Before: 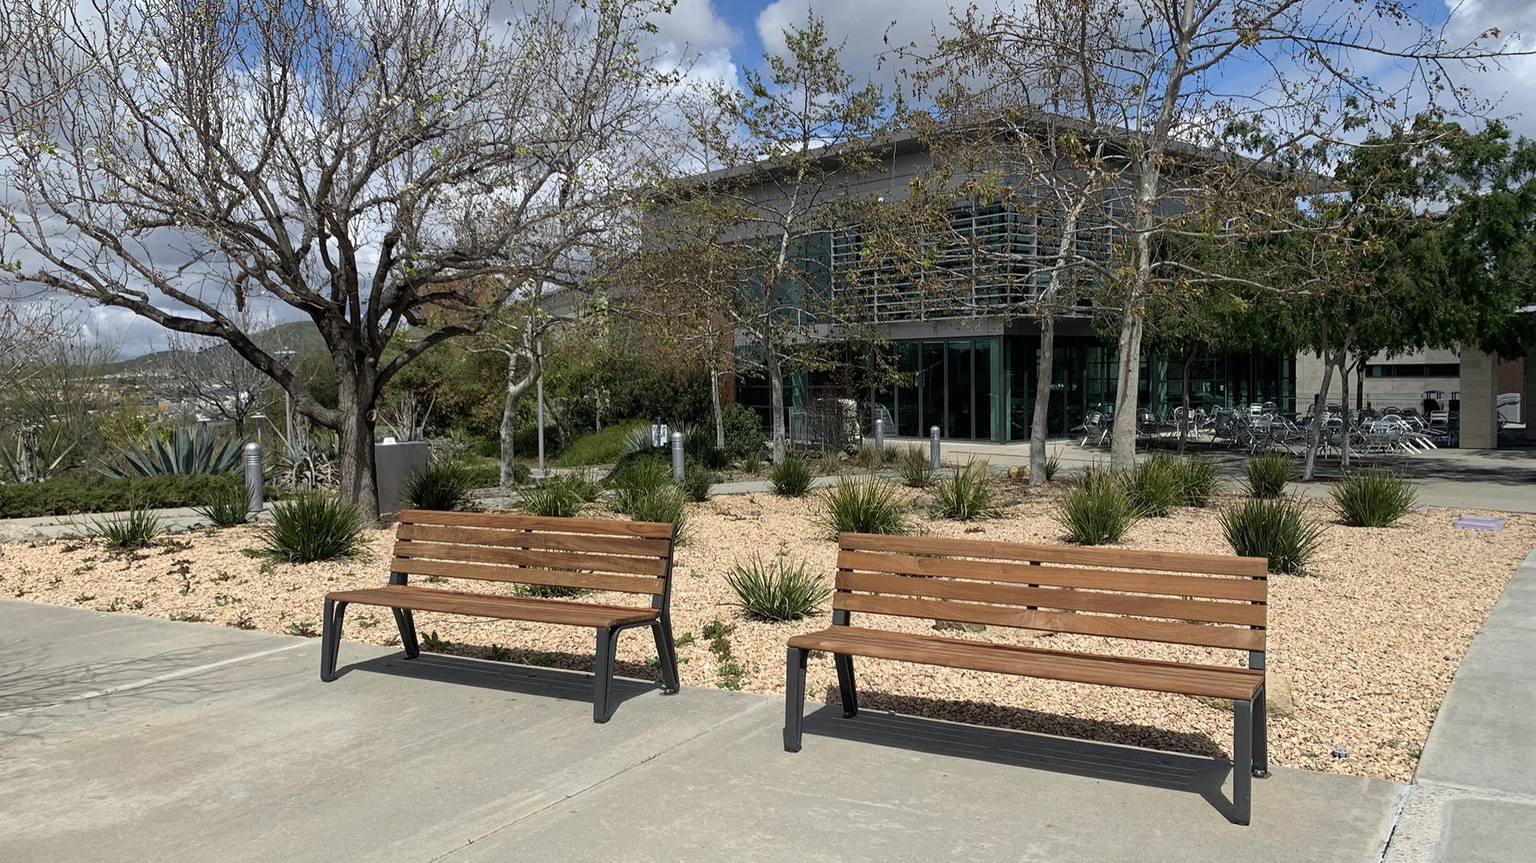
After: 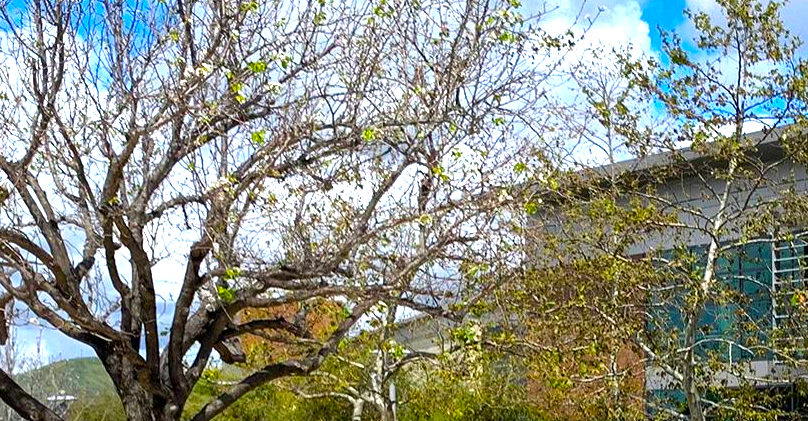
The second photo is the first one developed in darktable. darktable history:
local contrast: mode bilateral grid, contrast 19, coarseness 50, detail 143%, midtone range 0.2
crop: left 15.529%, top 5.442%, right 44.048%, bottom 57.074%
color balance rgb: linear chroma grading › global chroma 33.593%, perceptual saturation grading › global saturation 36.618%, global vibrance 25.203%
exposure: exposure 1 EV, compensate exposure bias true, compensate highlight preservation false
